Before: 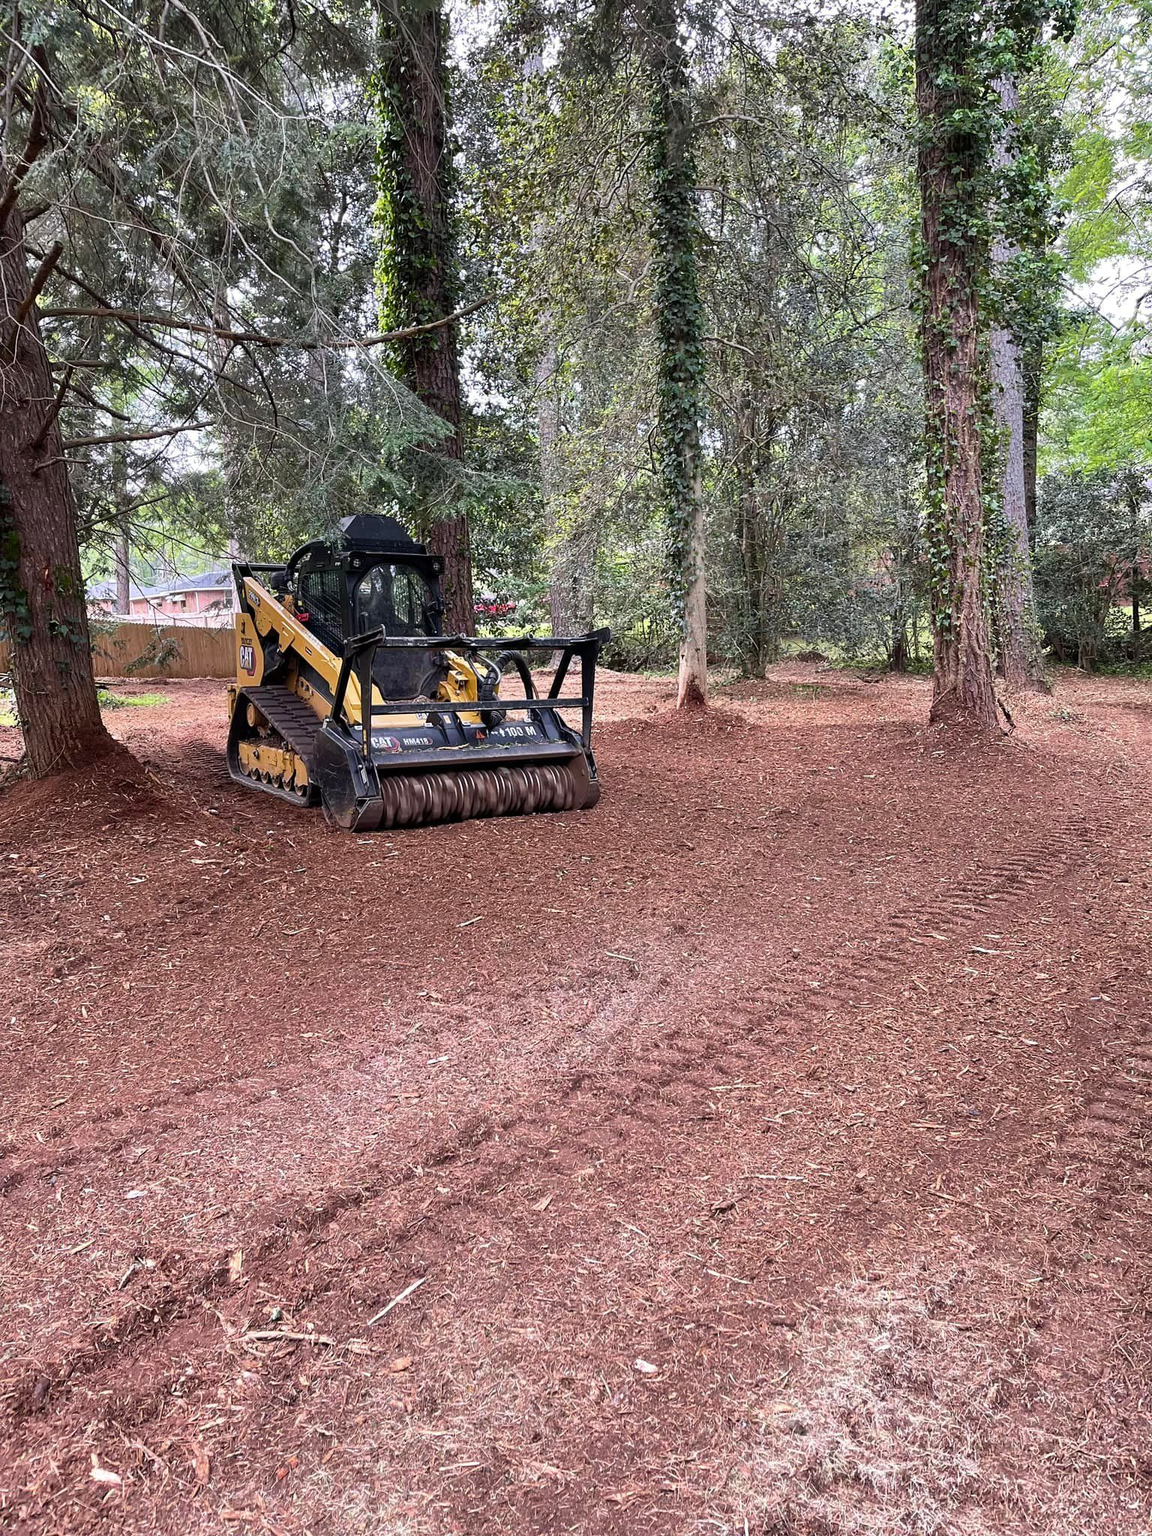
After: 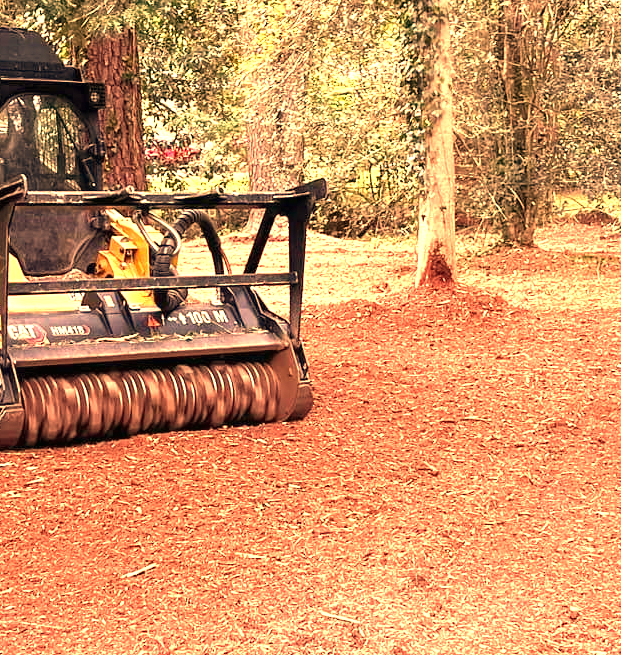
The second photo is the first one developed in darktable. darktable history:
white balance: red 1.467, blue 0.684
crop: left 31.751%, top 32.172%, right 27.8%, bottom 35.83%
exposure: black level correction 0, exposure 1.2 EV, compensate highlight preservation false
